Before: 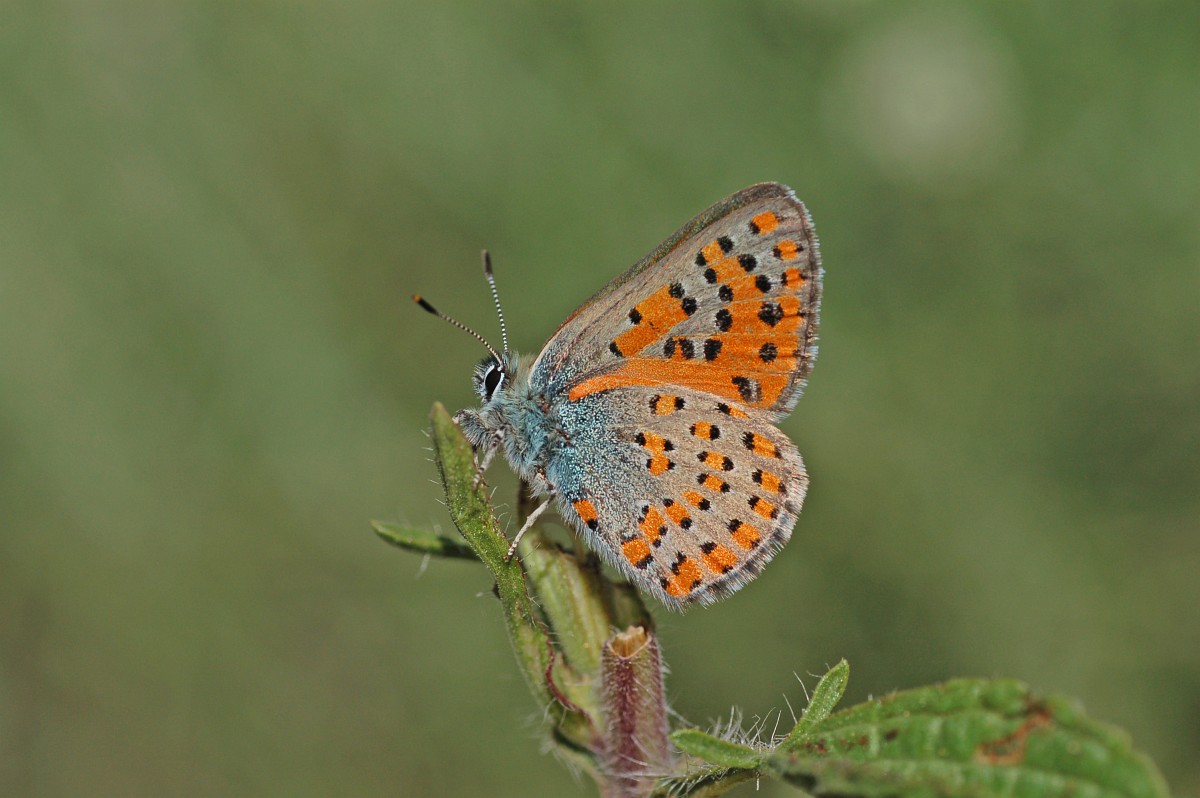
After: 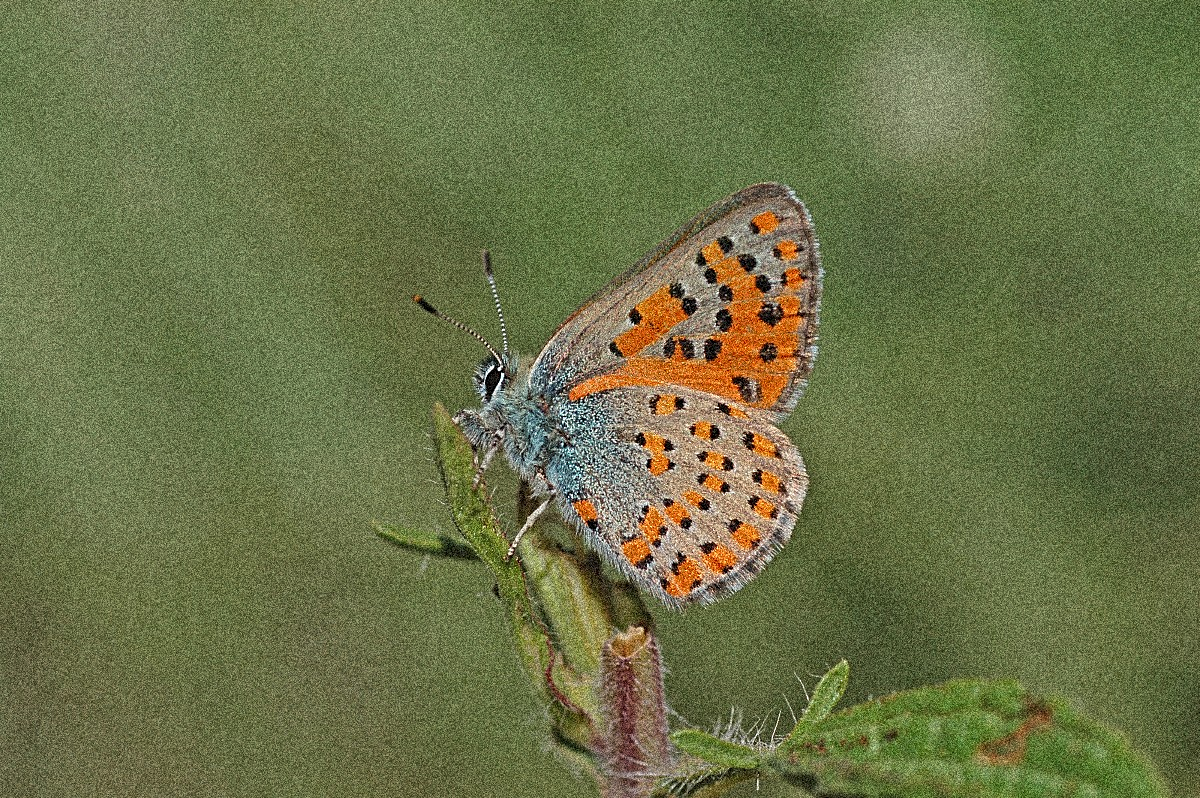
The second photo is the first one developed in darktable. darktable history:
sharpen: on, module defaults
grain: coarseness 3.75 ISO, strength 100%, mid-tones bias 0%
